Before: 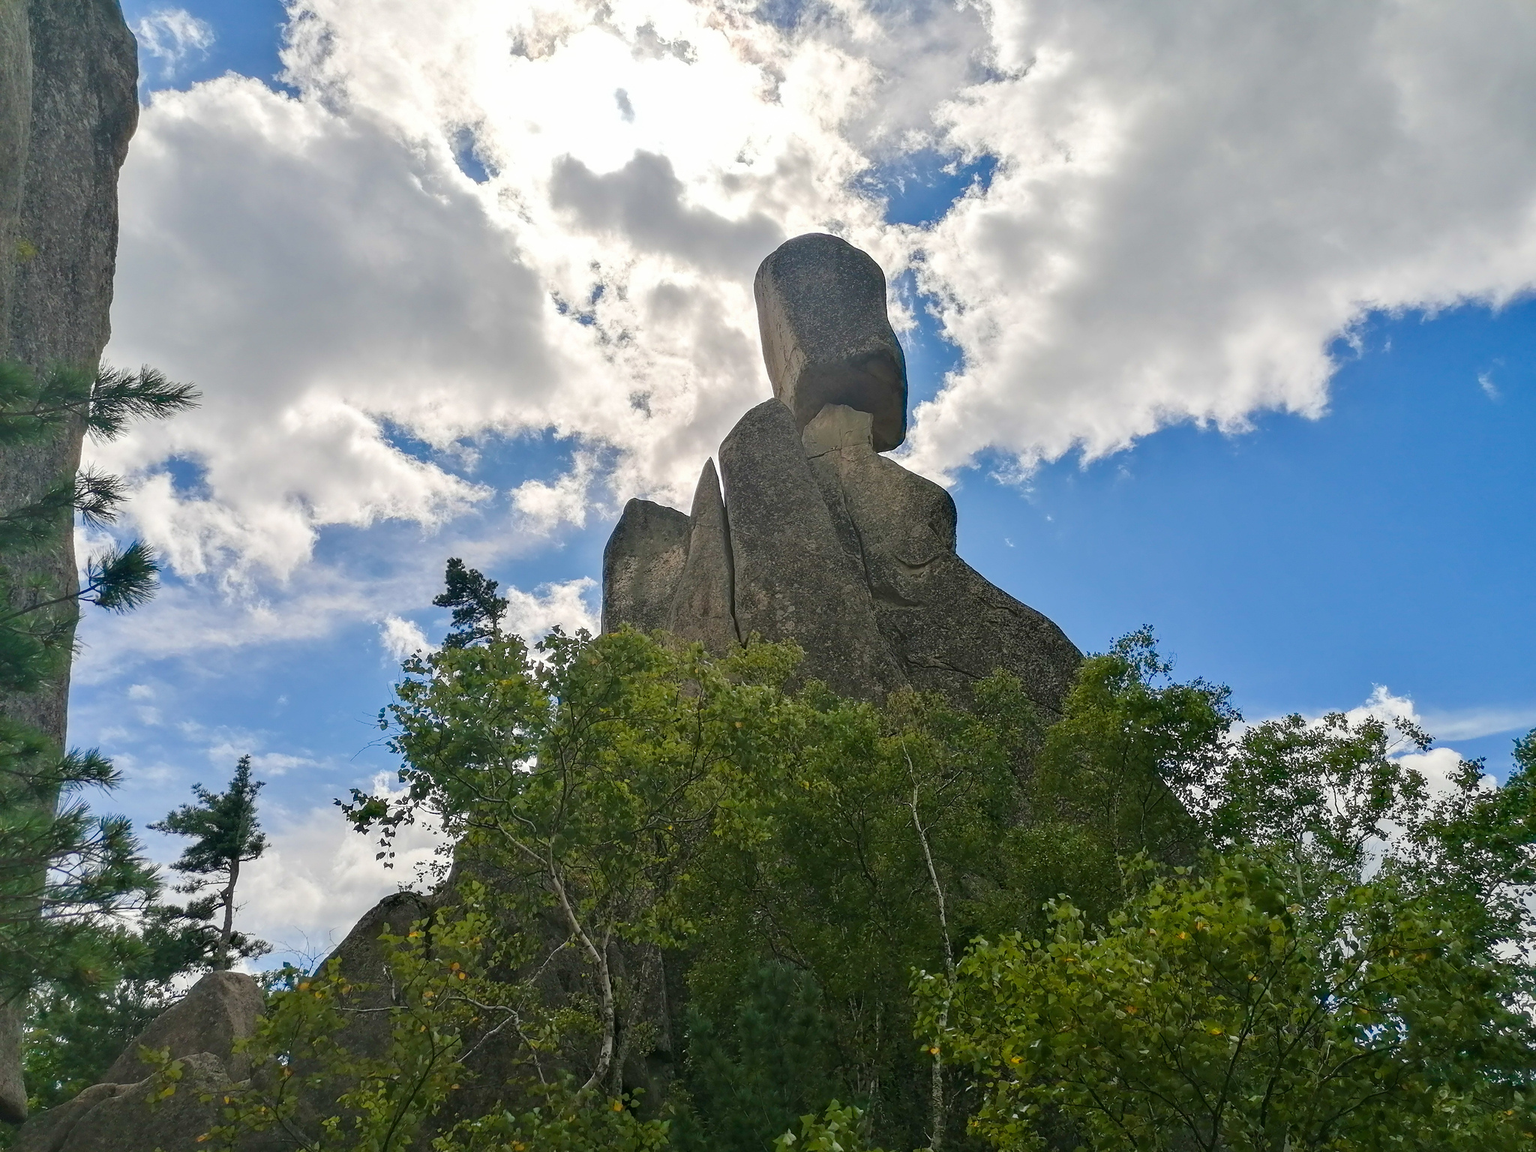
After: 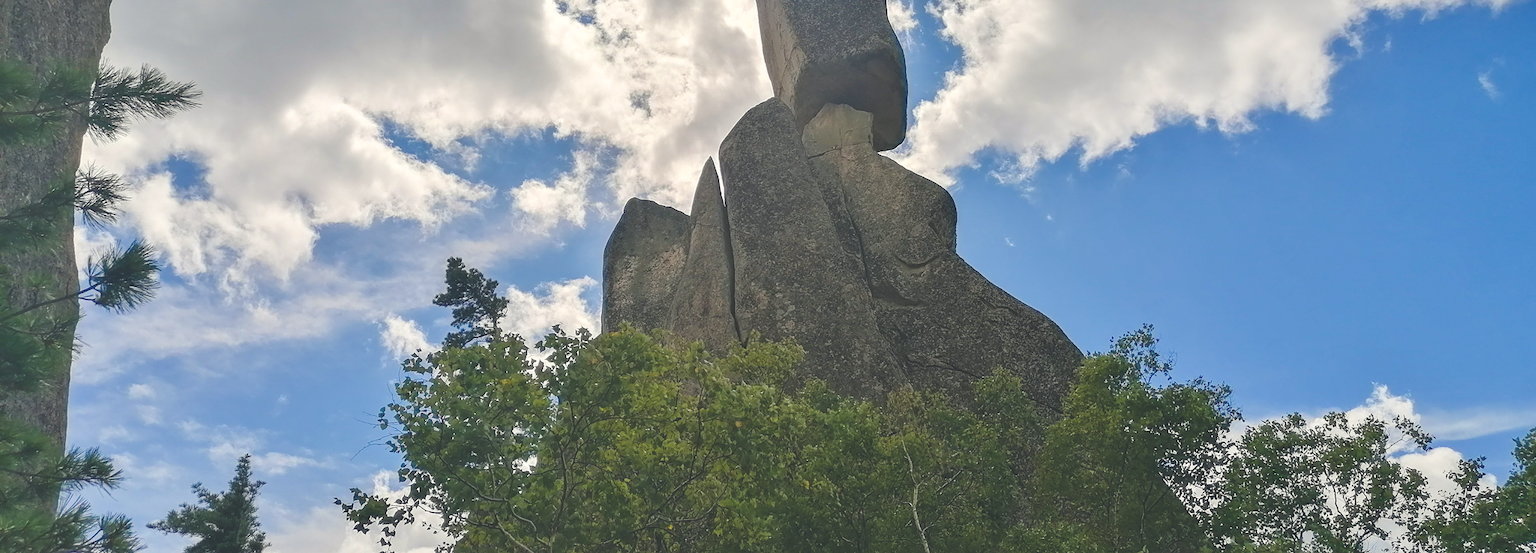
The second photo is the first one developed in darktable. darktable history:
crop and rotate: top 26.168%, bottom 25.733%
color correction: highlights a* 0.511, highlights b* 2.68, shadows a* -0.903, shadows b* -4.18
exposure: black level correction -0.027, compensate highlight preservation false
